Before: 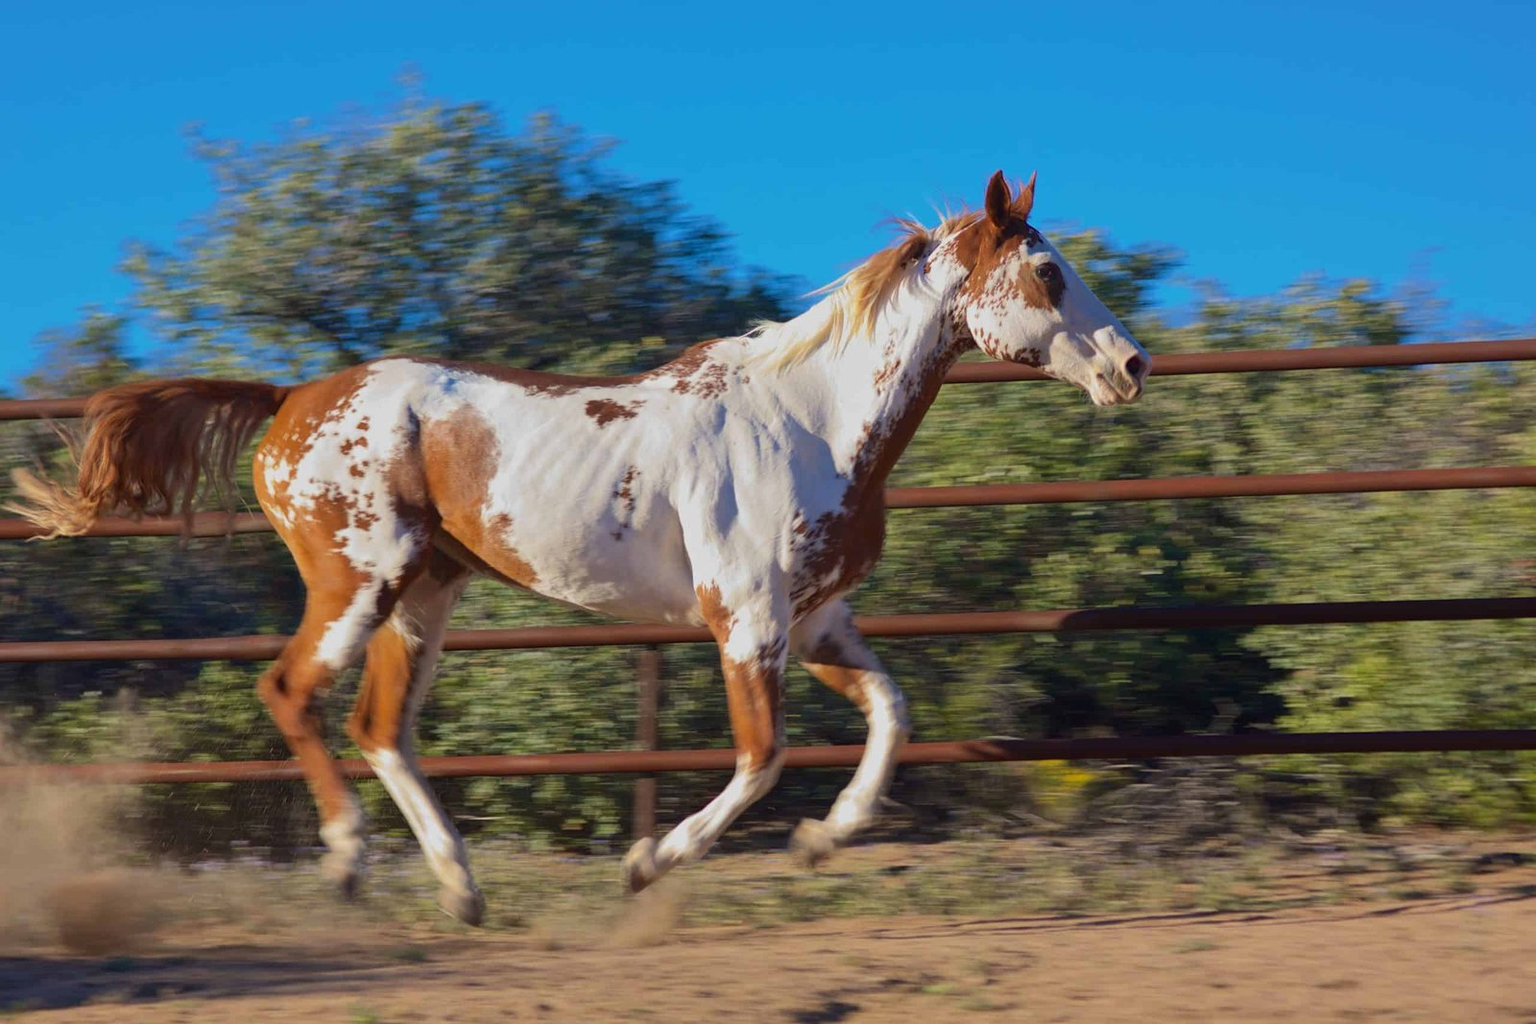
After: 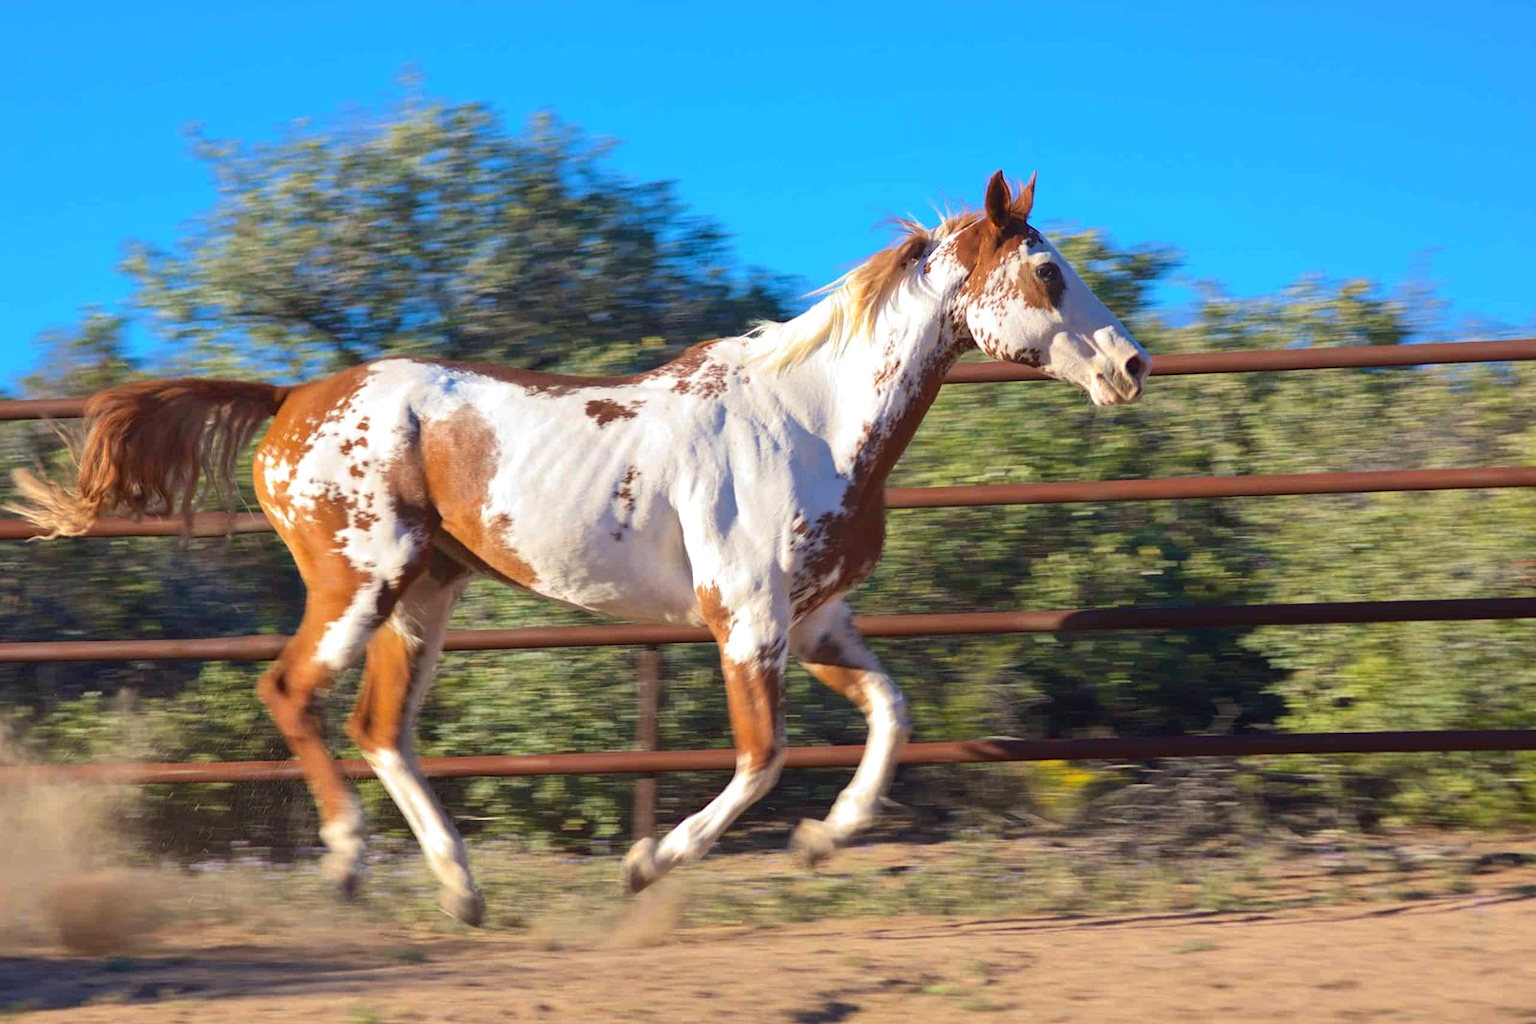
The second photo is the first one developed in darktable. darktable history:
exposure: black level correction 0, exposure 0.596 EV, compensate highlight preservation false
